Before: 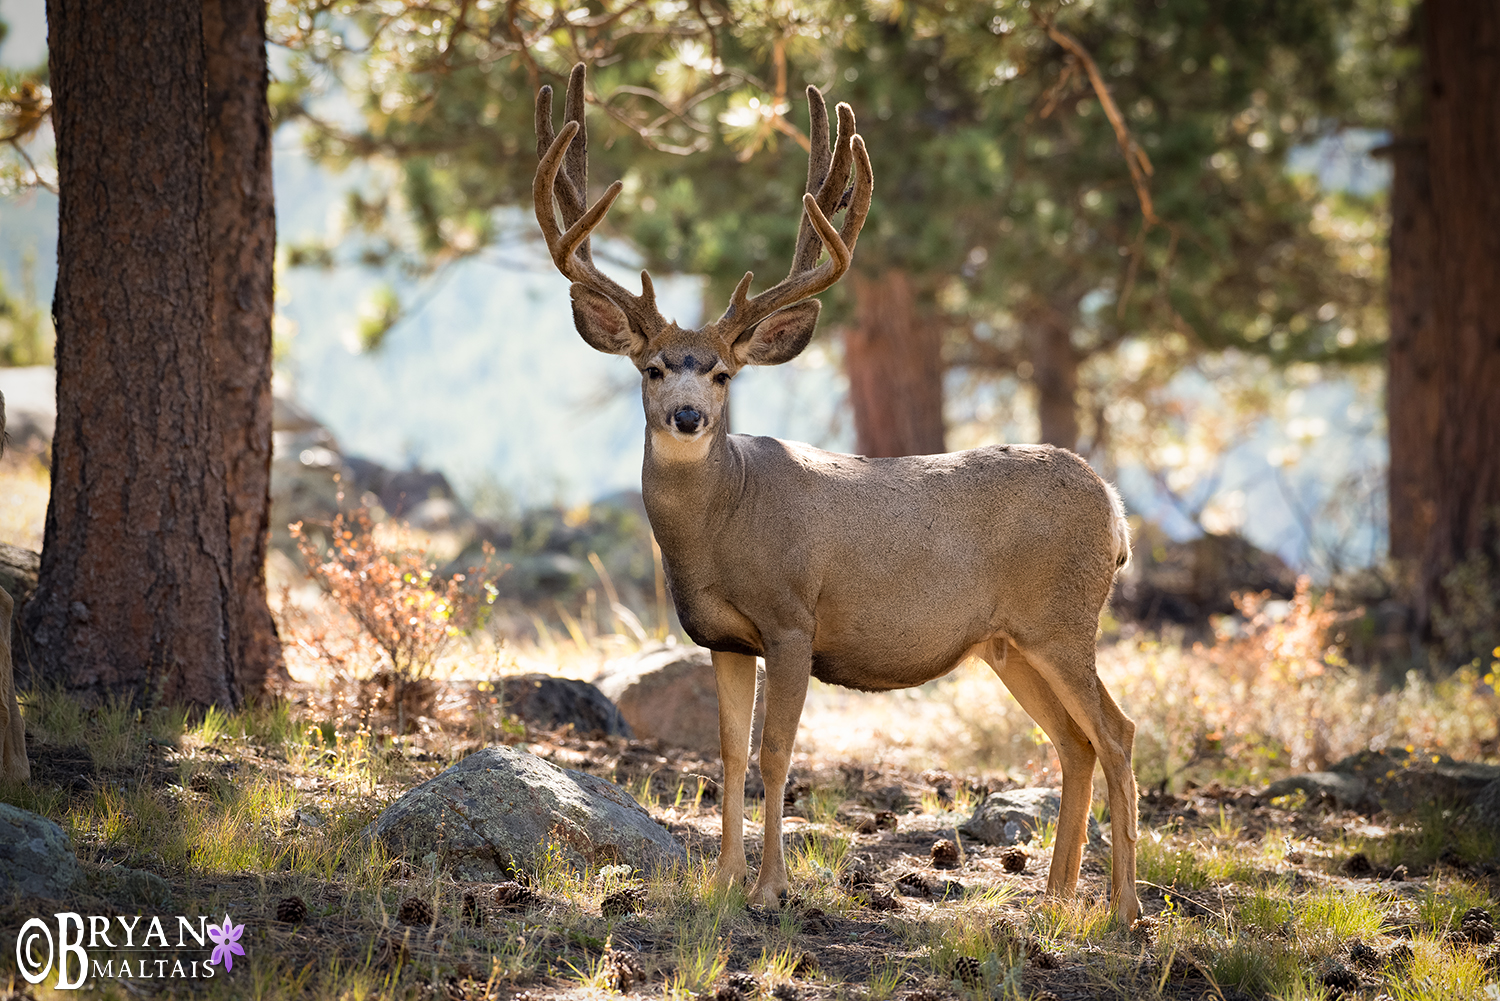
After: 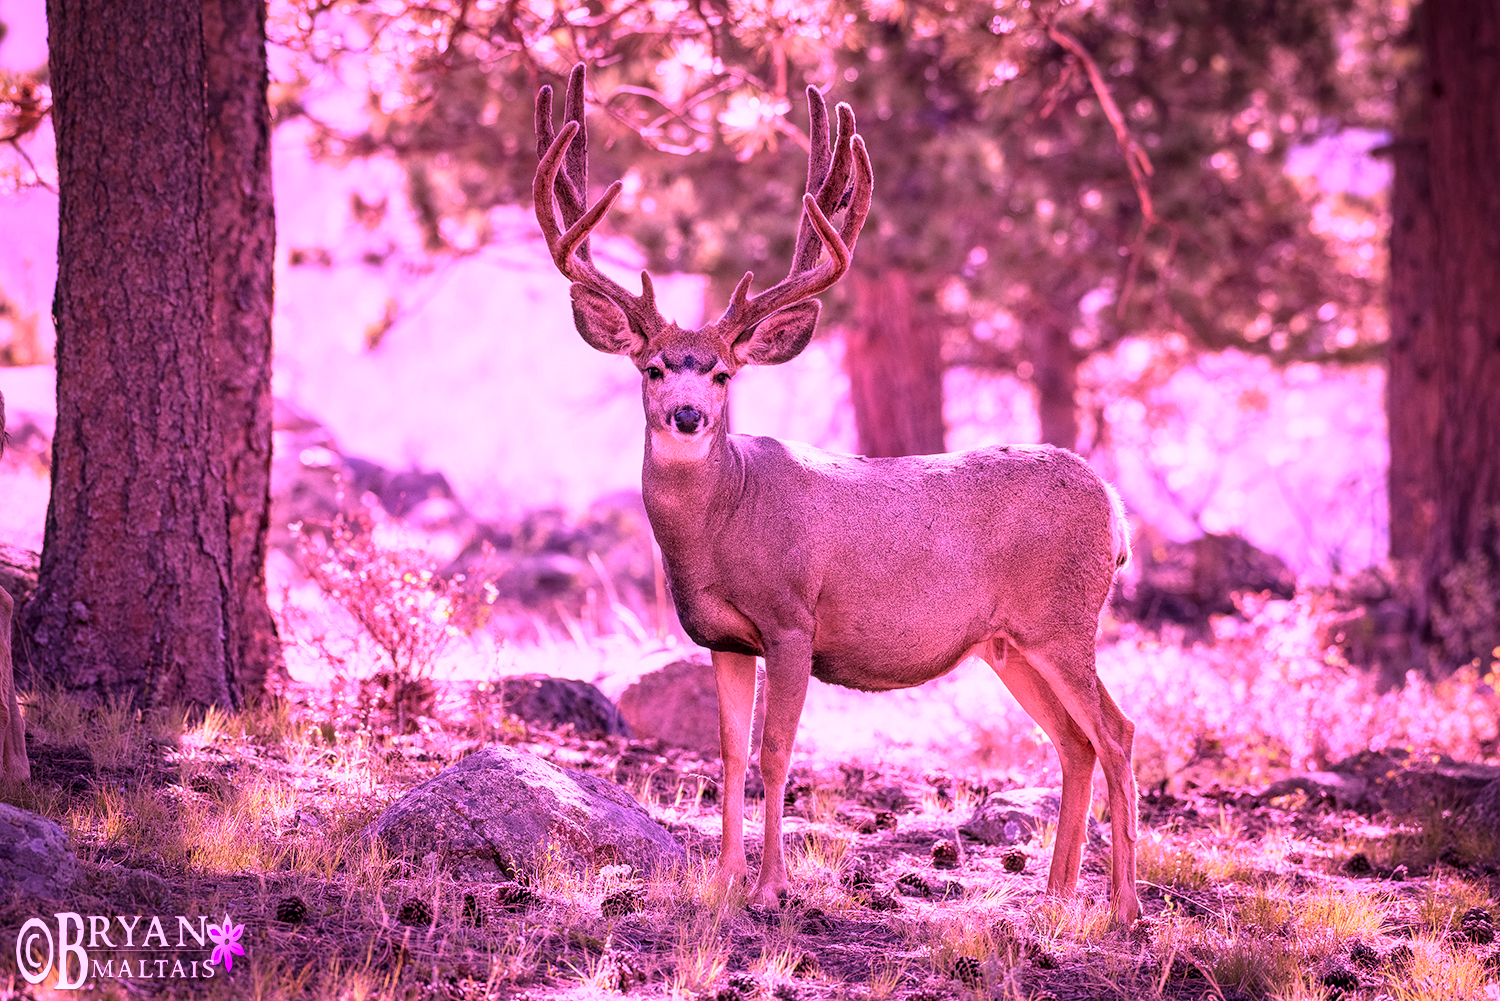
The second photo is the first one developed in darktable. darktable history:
tone equalizer: on, module defaults
exposure: exposure 0.6 EV, compensate highlight preservation false
local contrast: detail 130%
color calibration: illuminant custom, x 0.261, y 0.521, temperature 7054.11 K
